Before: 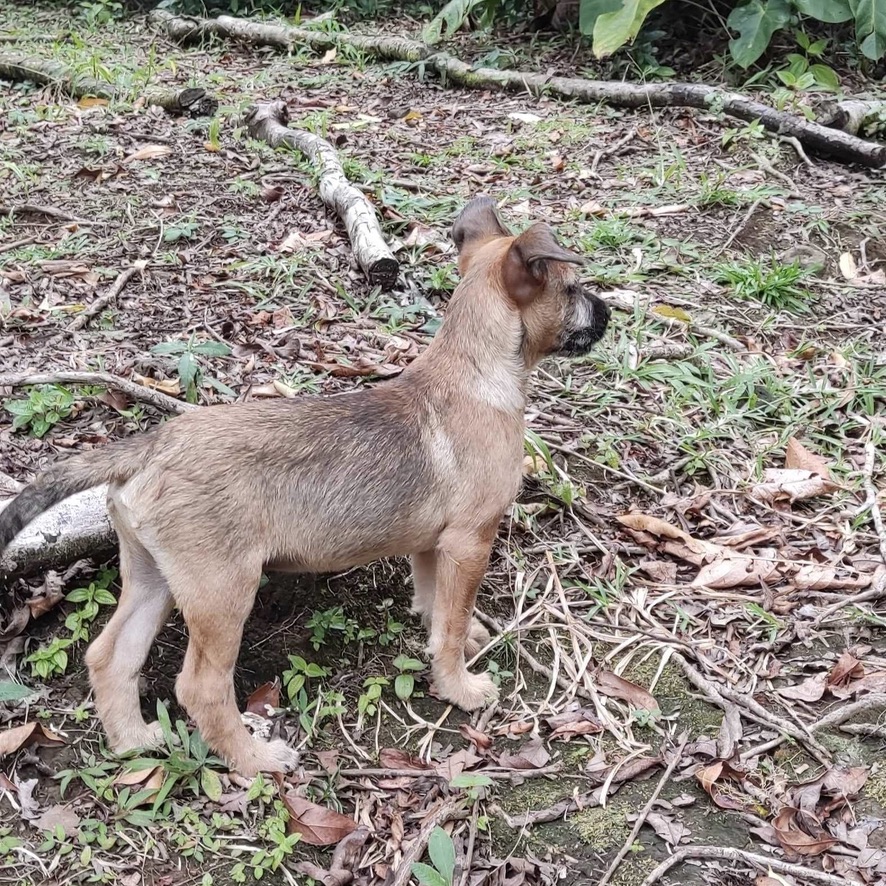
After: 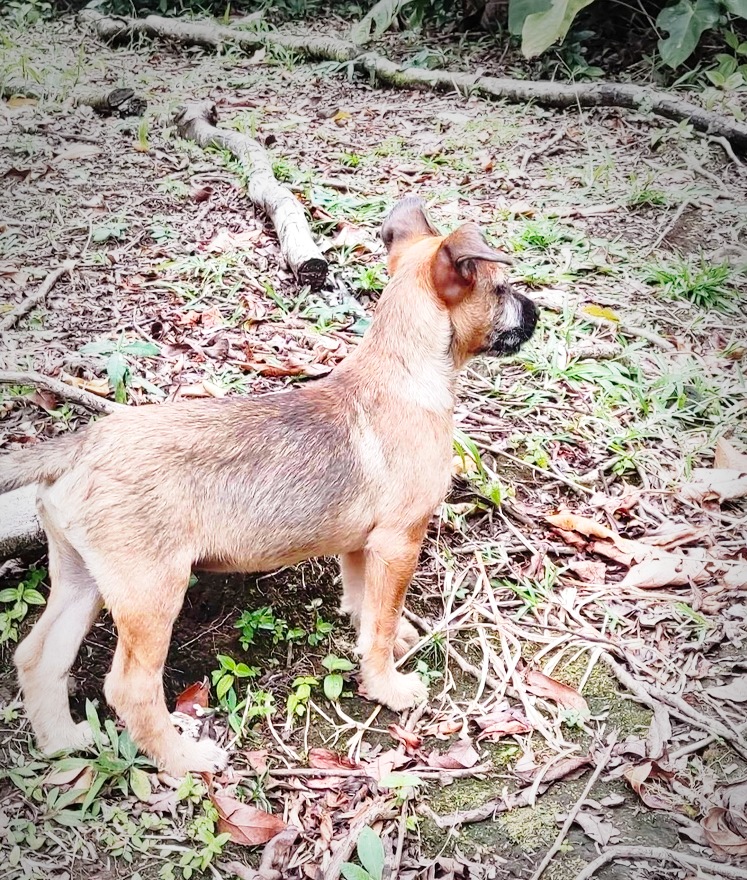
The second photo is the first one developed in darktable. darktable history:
crop: left 8.026%, right 7.374%
base curve: curves: ch0 [(0, 0) (0.028, 0.03) (0.121, 0.232) (0.46, 0.748) (0.859, 0.968) (1, 1)], preserve colors none
white balance: red 1, blue 1
color balance rgb: perceptual saturation grading › global saturation 30%, global vibrance 10%
exposure: exposure 0.2 EV, compensate highlight preservation false
vignetting: fall-off start 64.63%, center (-0.034, 0.148), width/height ratio 0.881
